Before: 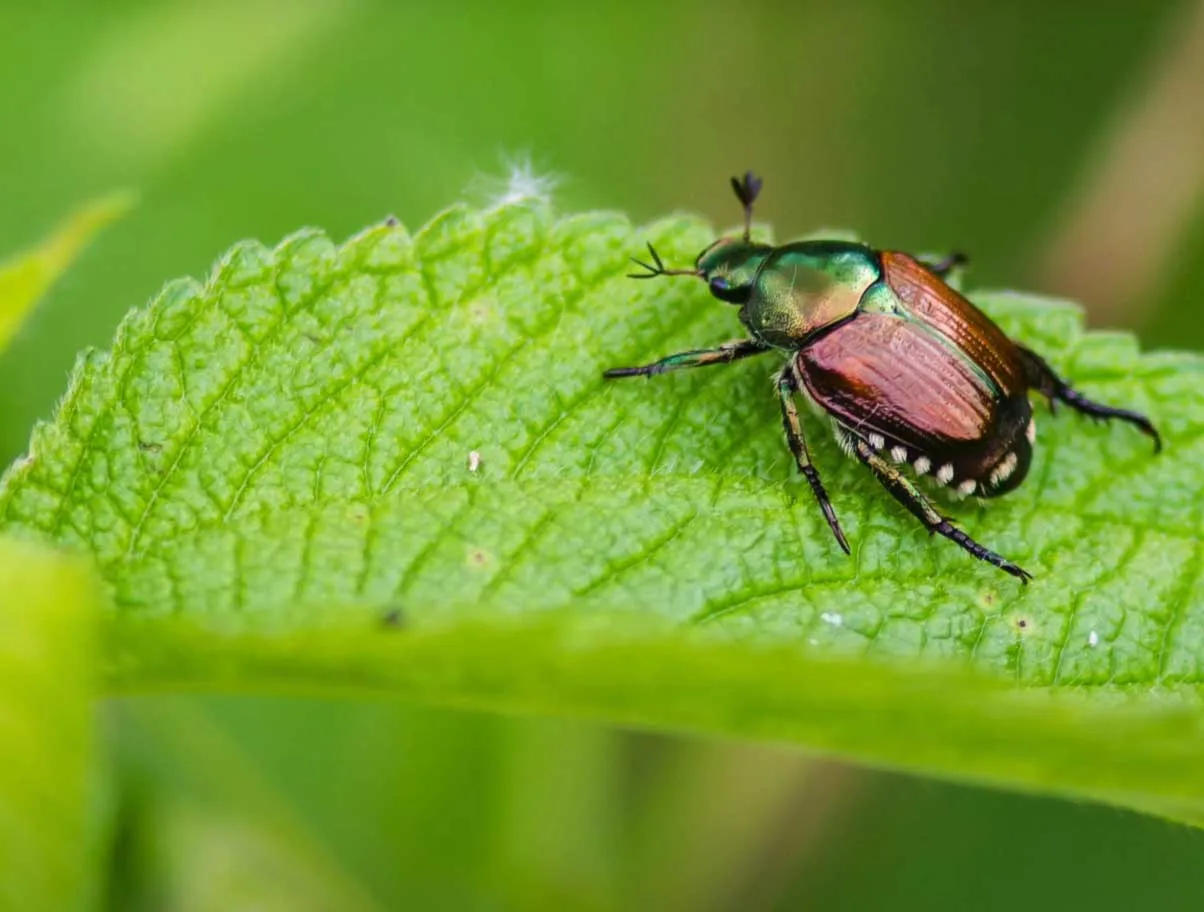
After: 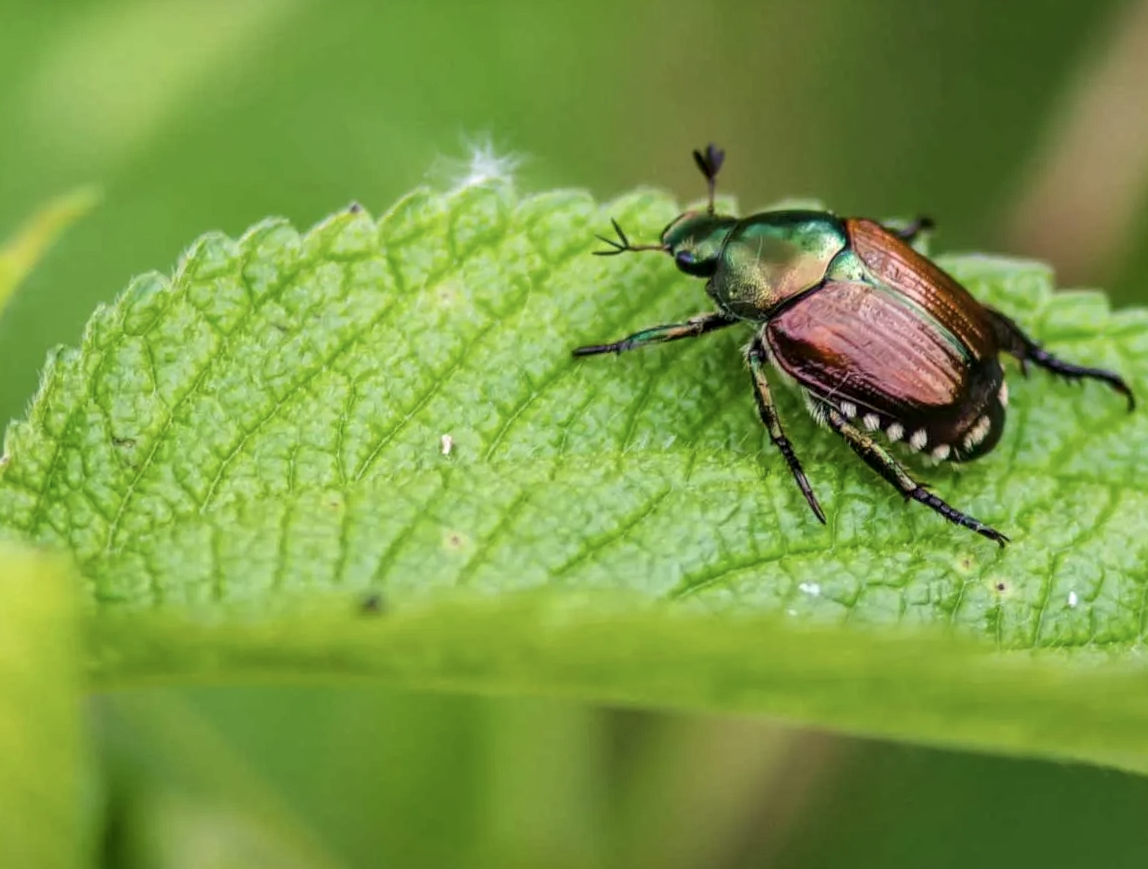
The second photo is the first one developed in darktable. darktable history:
rotate and perspective: rotation -2.12°, lens shift (vertical) 0.009, lens shift (horizontal) -0.008, automatic cropping original format, crop left 0.036, crop right 0.964, crop top 0.05, crop bottom 0.959
color correction: saturation 0.85
local contrast: on, module defaults
